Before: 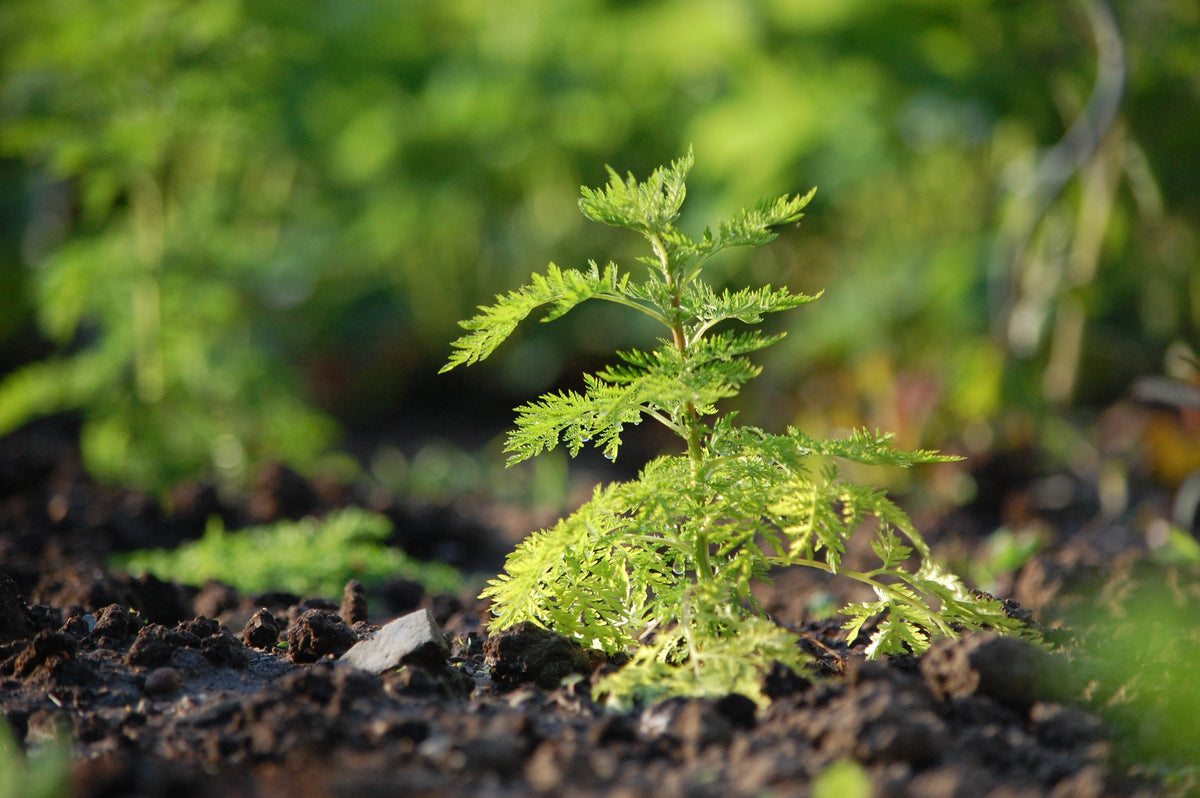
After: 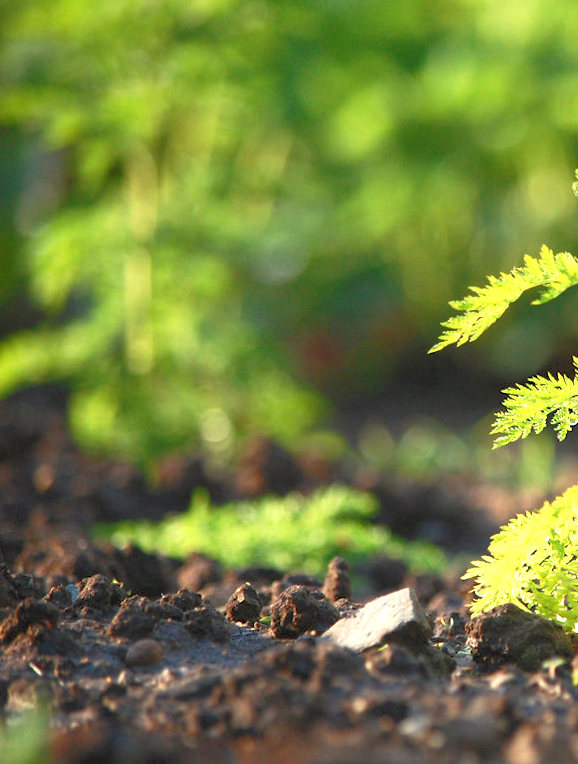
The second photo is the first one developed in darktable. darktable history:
crop and rotate: left 0%, top 0%, right 50.845%
exposure: exposure 0.943 EV, compensate highlight preservation false
rgb curve: curves: ch0 [(0, 0) (0.072, 0.166) (0.217, 0.293) (0.414, 0.42) (1, 1)], compensate middle gray true, preserve colors basic power
white balance: red 1.045, blue 0.932
rotate and perspective: rotation 1.57°, crop left 0.018, crop right 0.982, crop top 0.039, crop bottom 0.961
